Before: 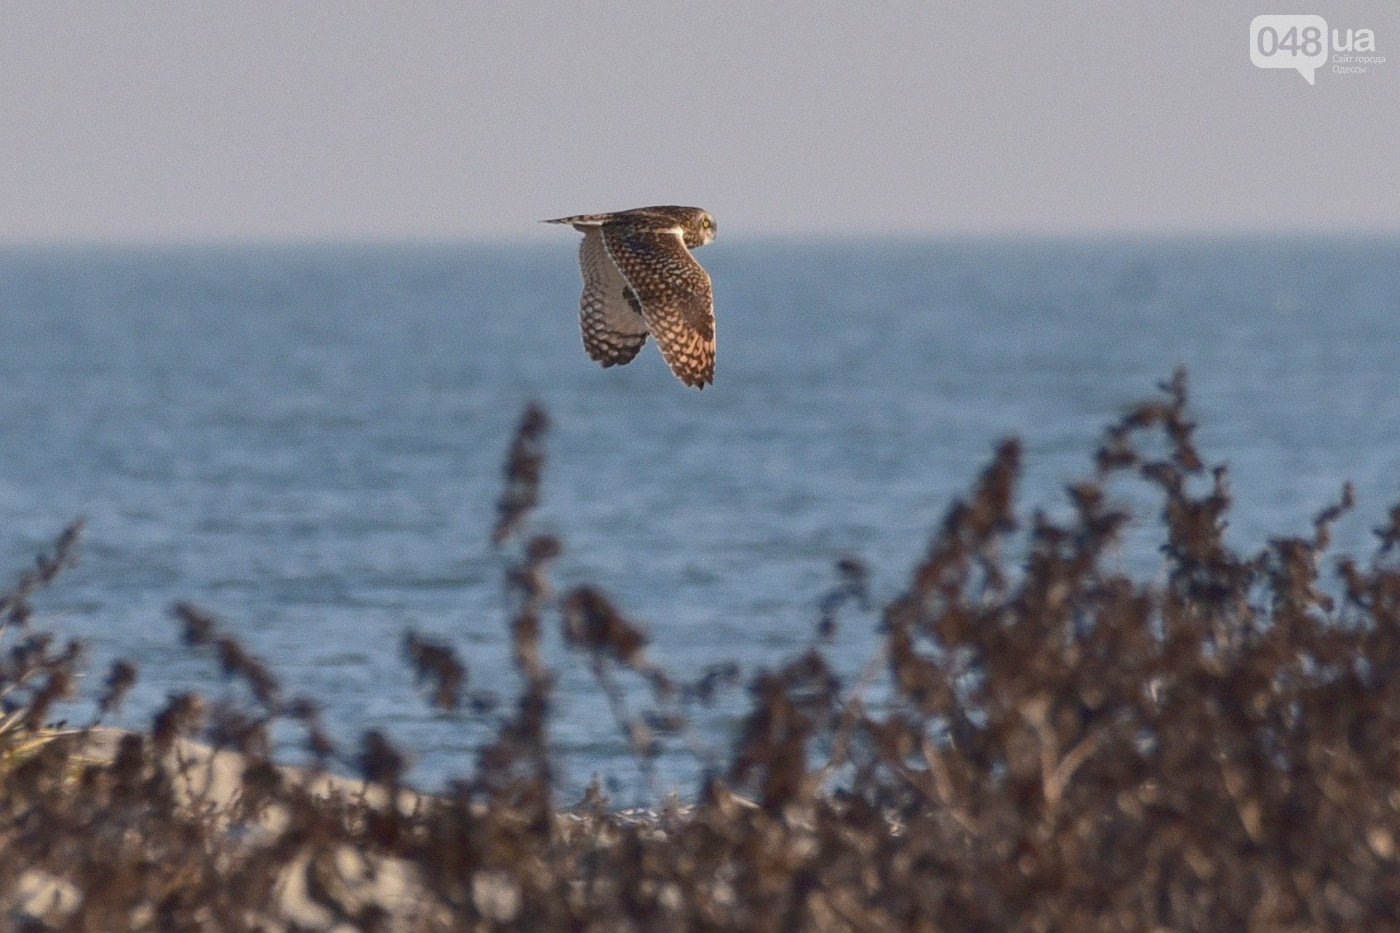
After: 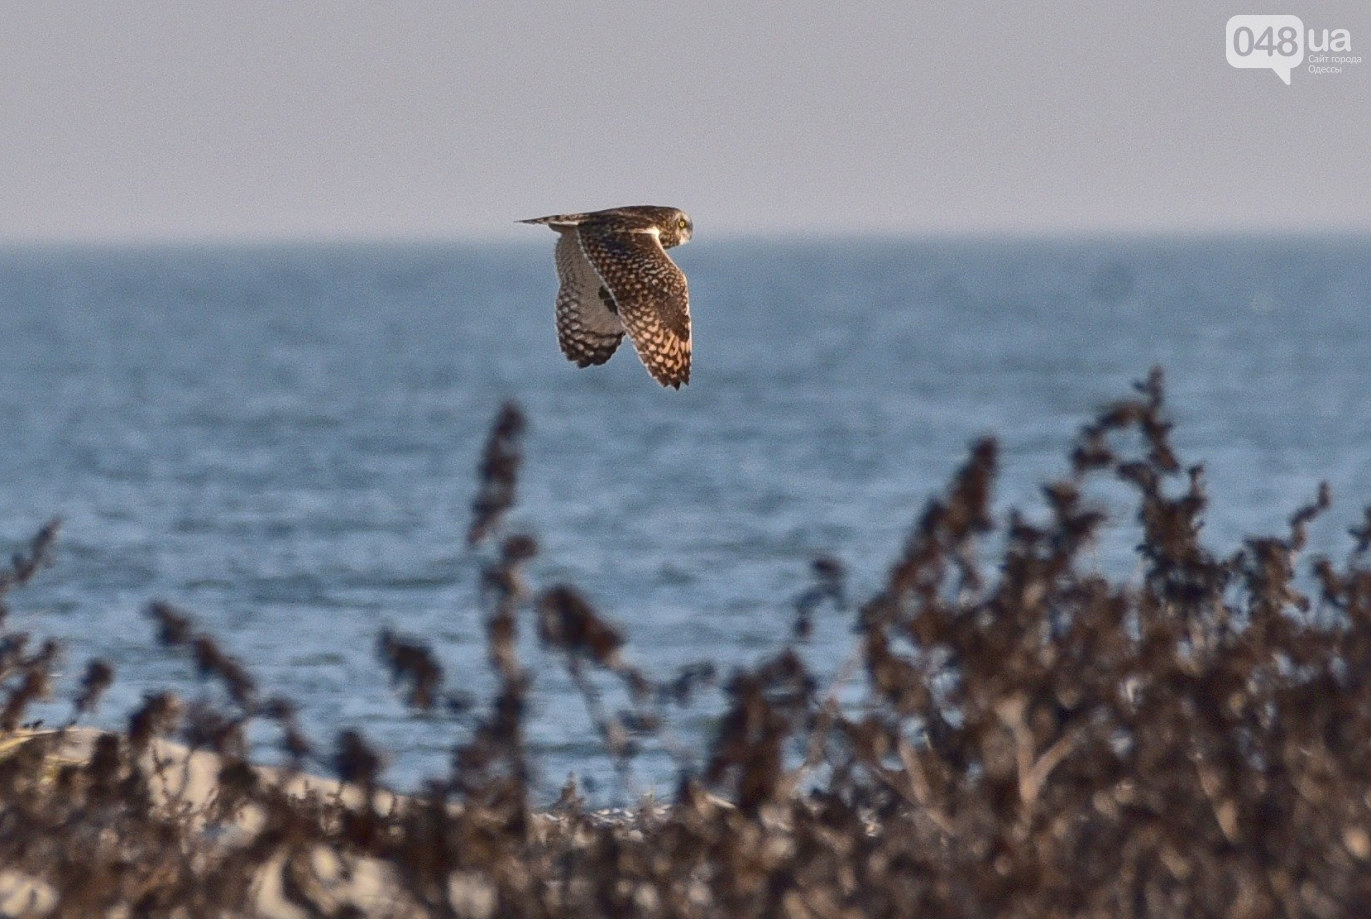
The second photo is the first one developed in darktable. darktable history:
local contrast: mode bilateral grid, contrast 20, coarseness 51, detail 147%, midtone range 0.2
crop: left 1.733%, right 0.286%, bottom 1.489%
